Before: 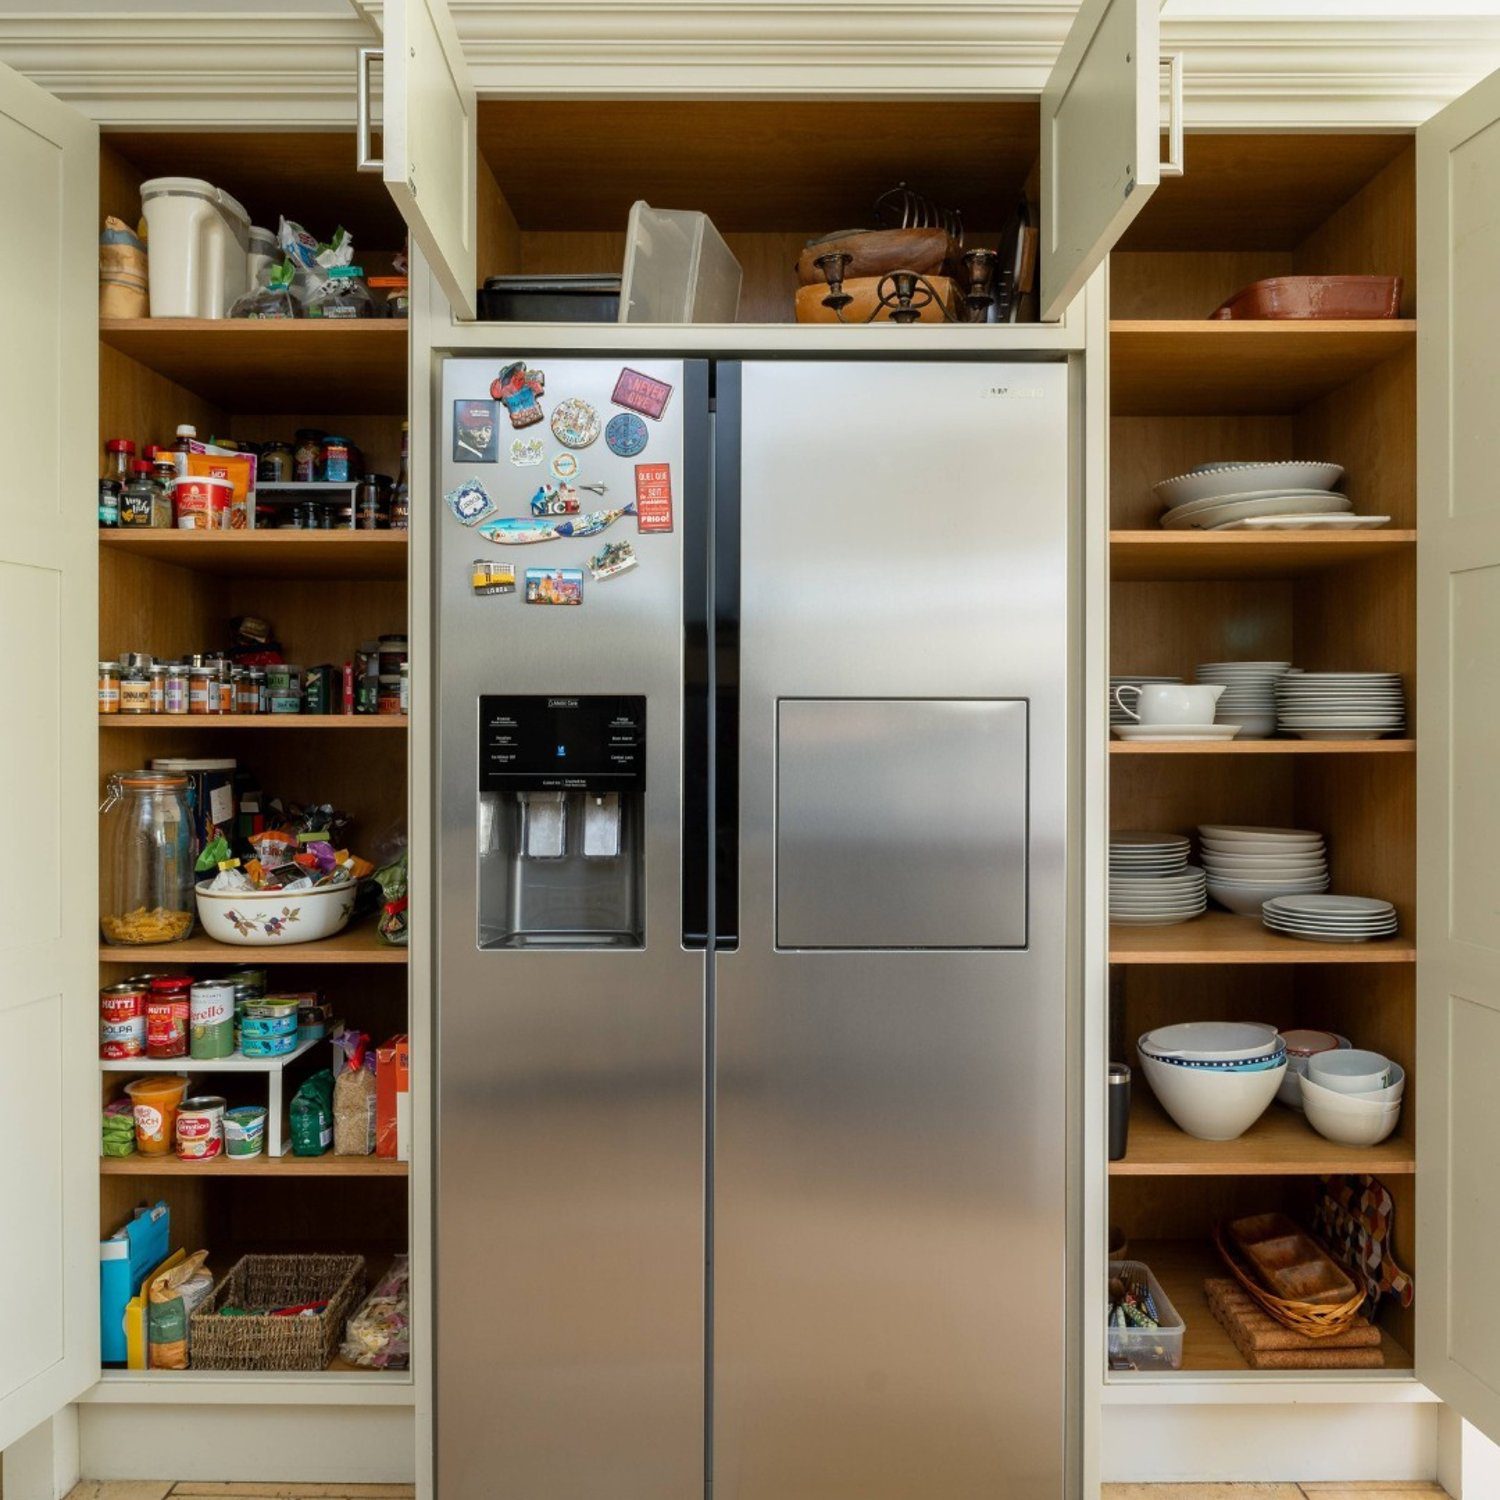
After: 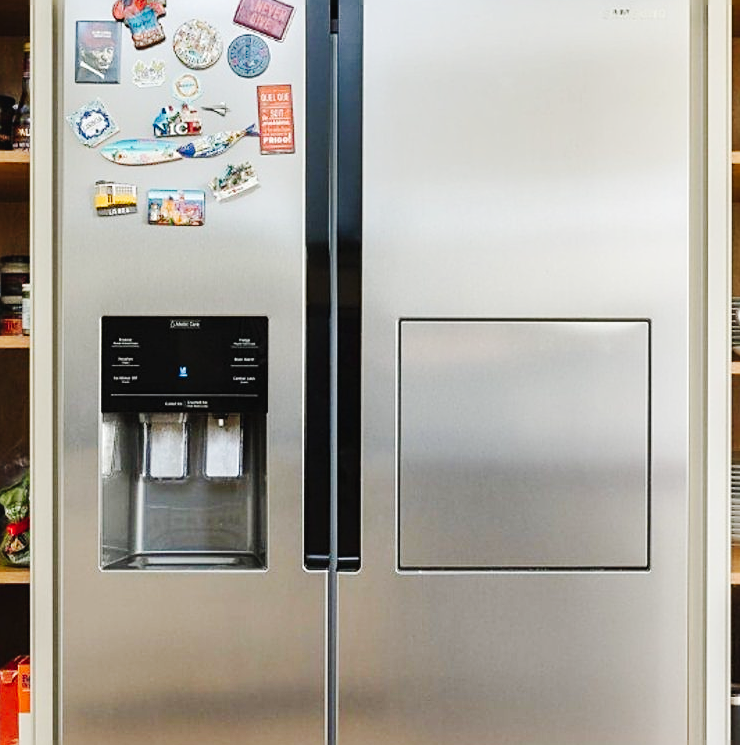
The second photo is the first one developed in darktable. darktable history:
tone curve: curves: ch0 [(0, 0.026) (0.146, 0.158) (0.272, 0.34) (0.453, 0.627) (0.687, 0.829) (1, 1)], preserve colors none
sharpen: on, module defaults
shadows and highlights: radius 135.18, soften with gaussian
crop: left 25.22%, top 25.285%, right 25.433%, bottom 25.018%
